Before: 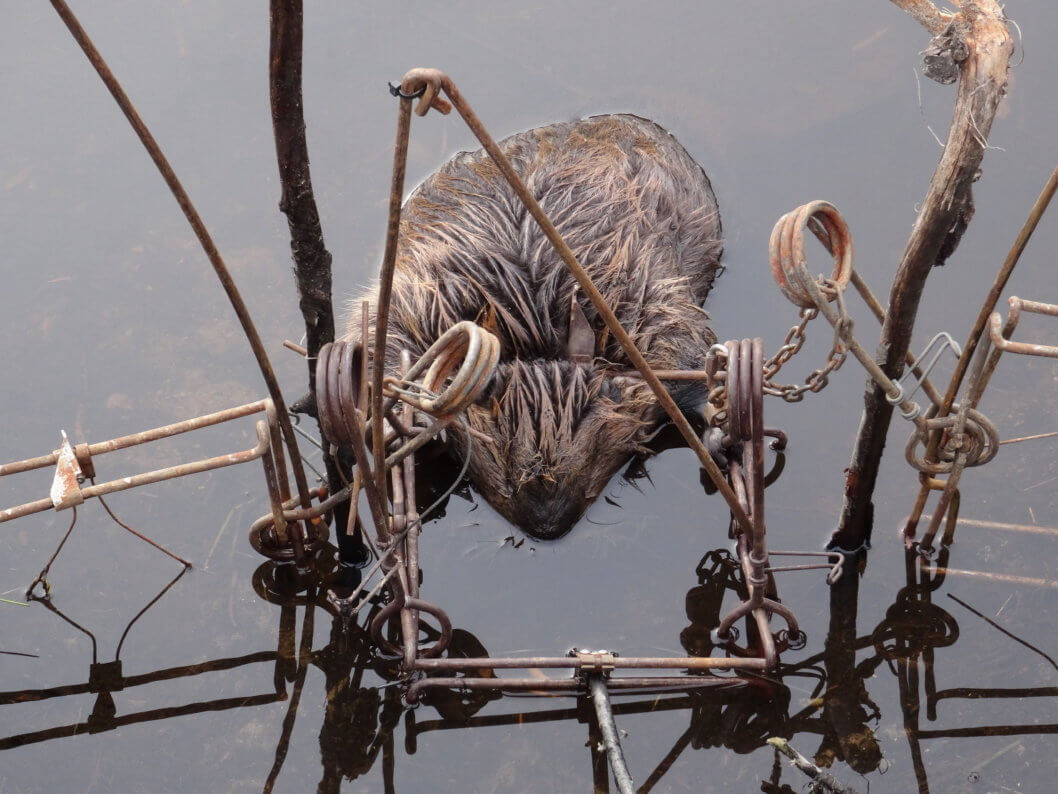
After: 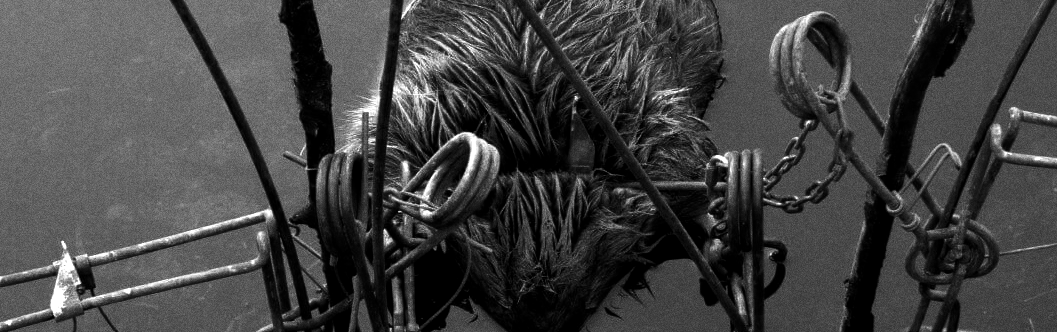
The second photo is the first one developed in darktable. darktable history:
crop and rotate: top 23.84%, bottom 34.294%
grain: coarseness 9.61 ISO, strength 35.62%
contrast brightness saturation: contrast 0.02, brightness -1, saturation -1
exposure: compensate highlight preservation false
color balance rgb: linear chroma grading › shadows -2.2%, linear chroma grading › highlights -15%, linear chroma grading › global chroma -10%, linear chroma grading › mid-tones -10%, perceptual saturation grading › global saturation 45%, perceptual saturation grading › highlights -50%, perceptual saturation grading › shadows 30%, perceptual brilliance grading › global brilliance 18%, global vibrance 45%
rgb levels: preserve colors sum RGB, levels [[0.038, 0.433, 0.934], [0, 0.5, 1], [0, 0.5, 1]]
